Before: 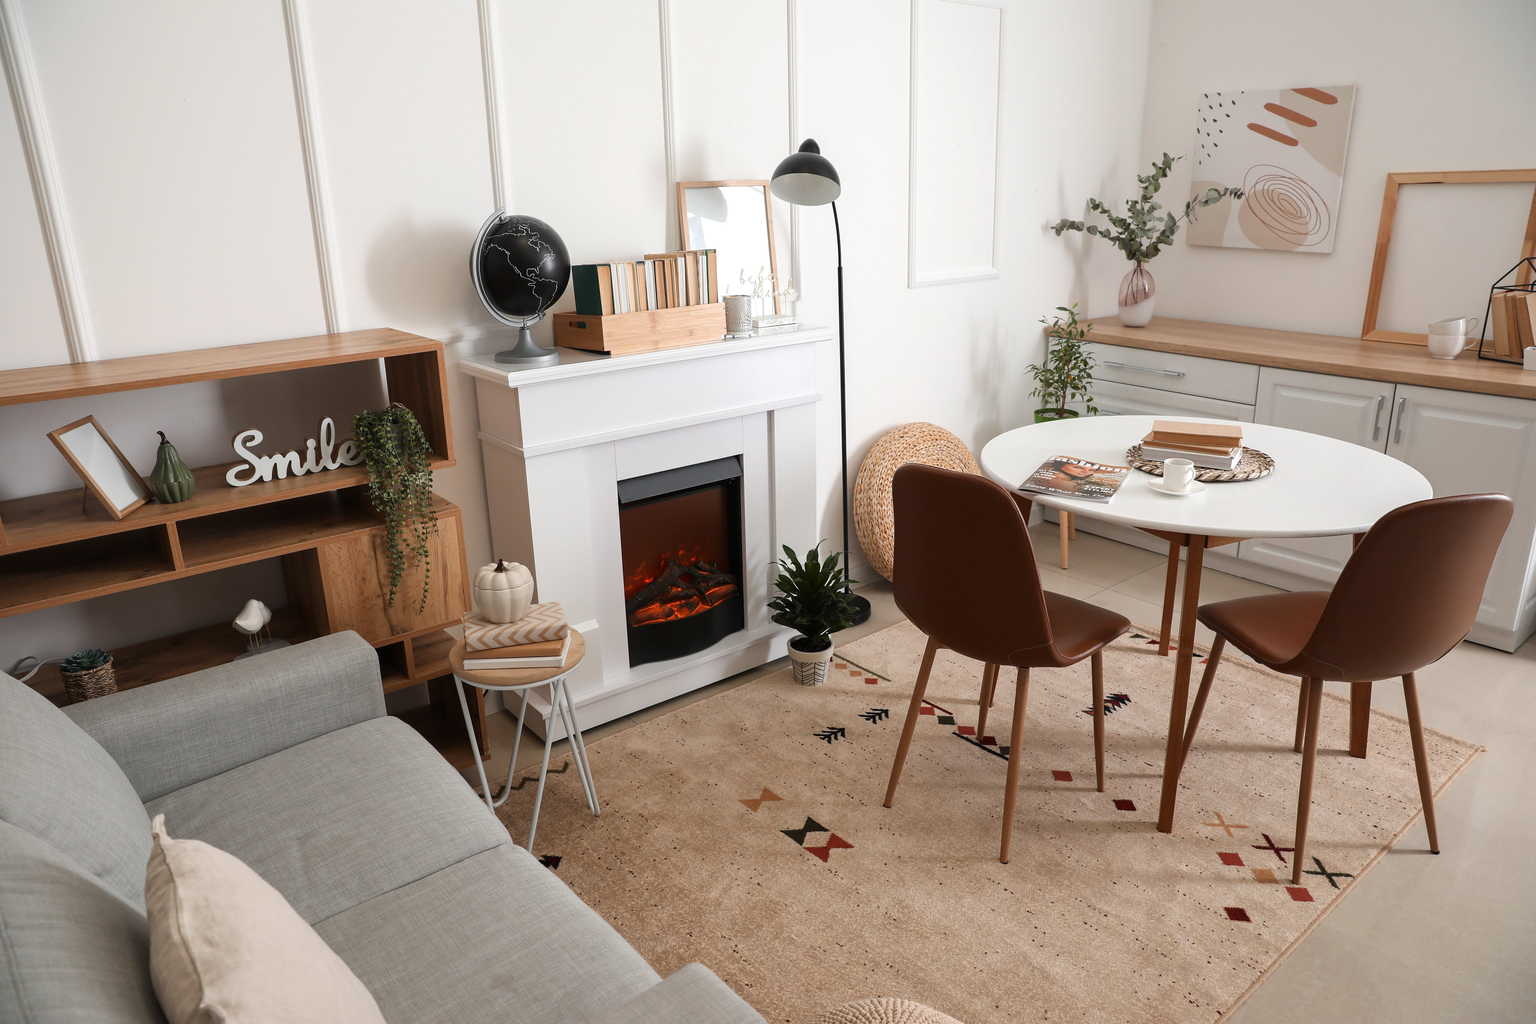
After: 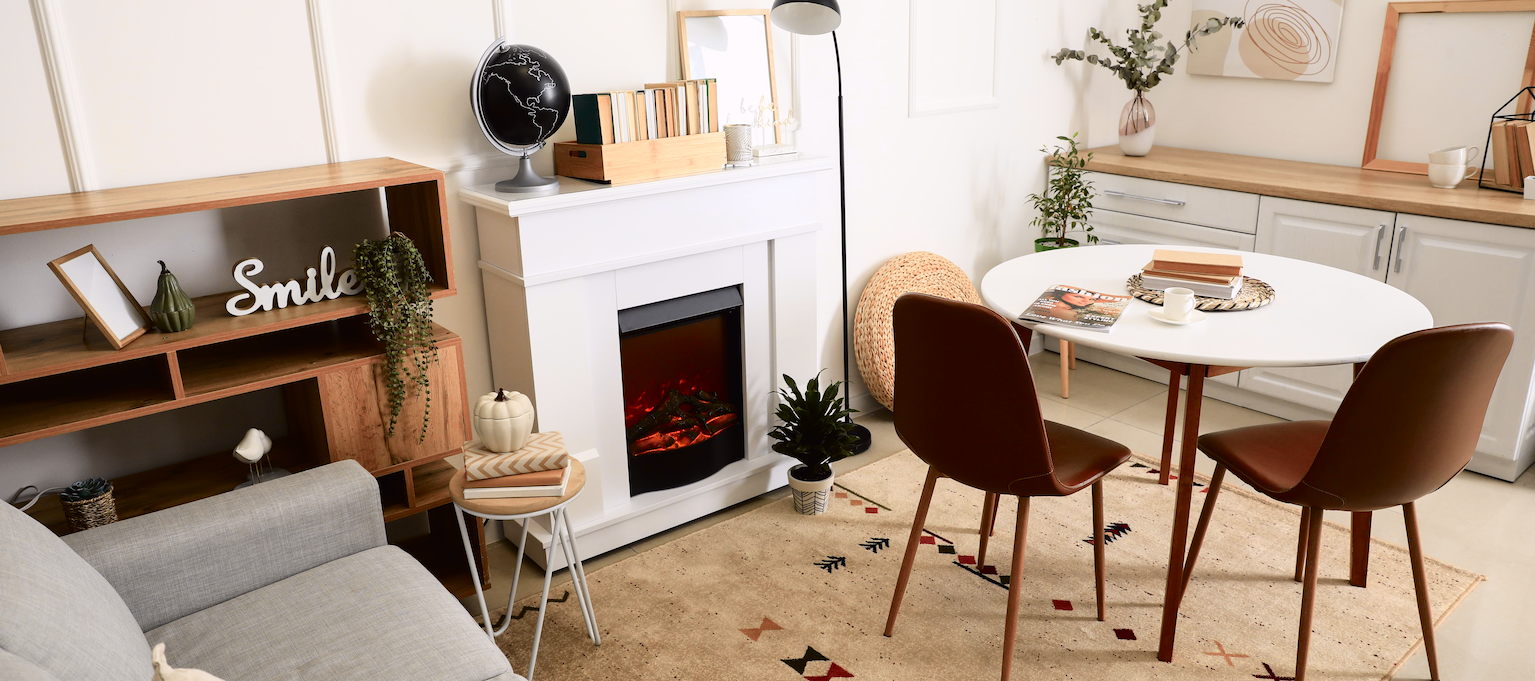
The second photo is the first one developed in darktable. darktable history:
tone curve: curves: ch0 [(0, 0.011) (0.053, 0.026) (0.174, 0.115) (0.398, 0.444) (0.673, 0.775) (0.829, 0.906) (0.991, 0.981)]; ch1 [(0, 0) (0.264, 0.22) (0.407, 0.373) (0.463, 0.457) (0.492, 0.501) (0.512, 0.513) (0.54, 0.543) (0.585, 0.617) (0.659, 0.686) (0.78, 0.8) (1, 1)]; ch2 [(0, 0) (0.438, 0.449) (0.473, 0.469) (0.503, 0.5) (0.523, 0.534) (0.562, 0.591) (0.612, 0.627) (0.701, 0.707) (1, 1)], color space Lab, independent channels, preserve colors none
crop: top 16.727%, bottom 16.727%
